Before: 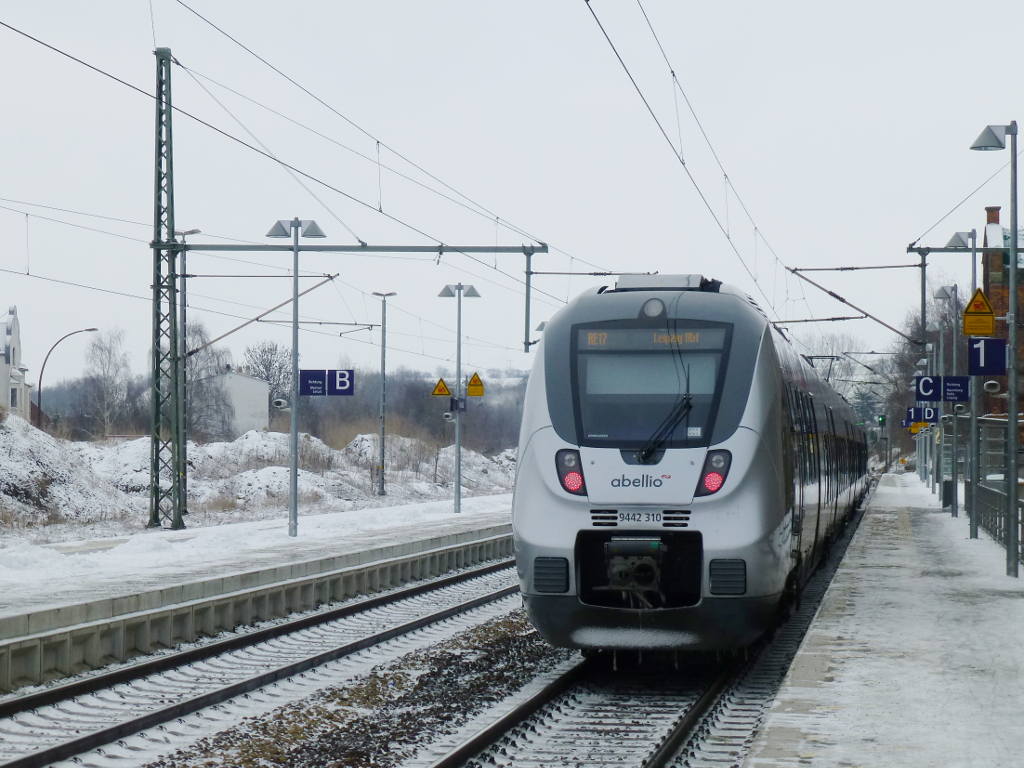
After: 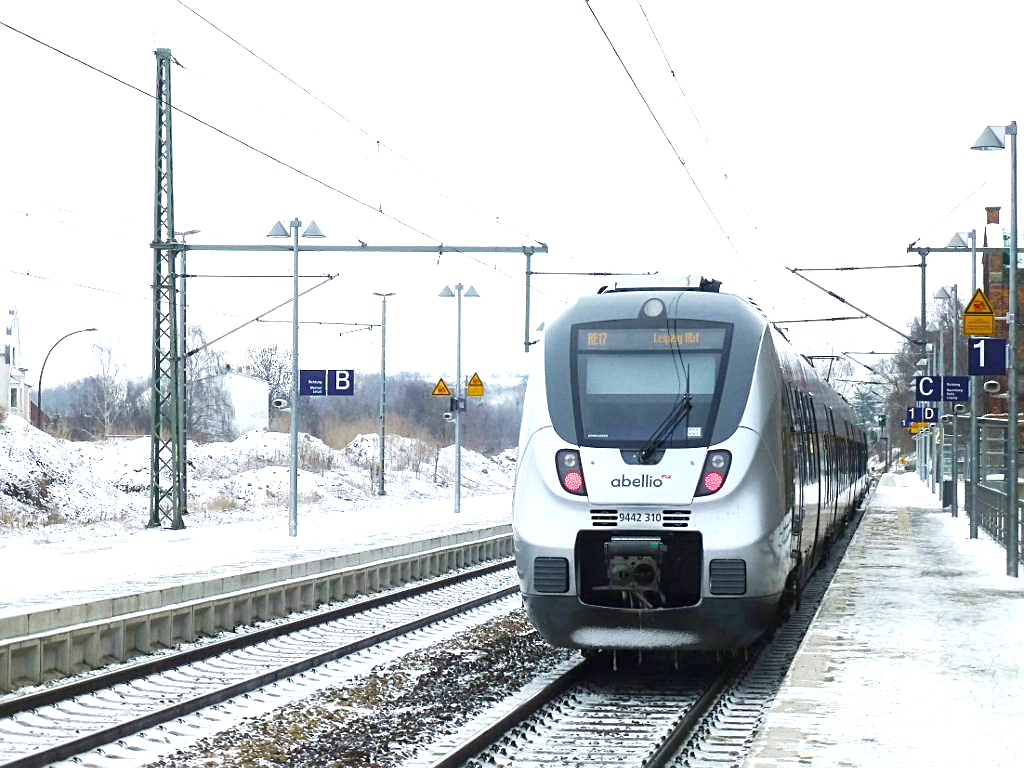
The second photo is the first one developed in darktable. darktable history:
sharpen: on, module defaults
exposure: black level correction 0, exposure 1.2 EV, compensate highlight preservation false
